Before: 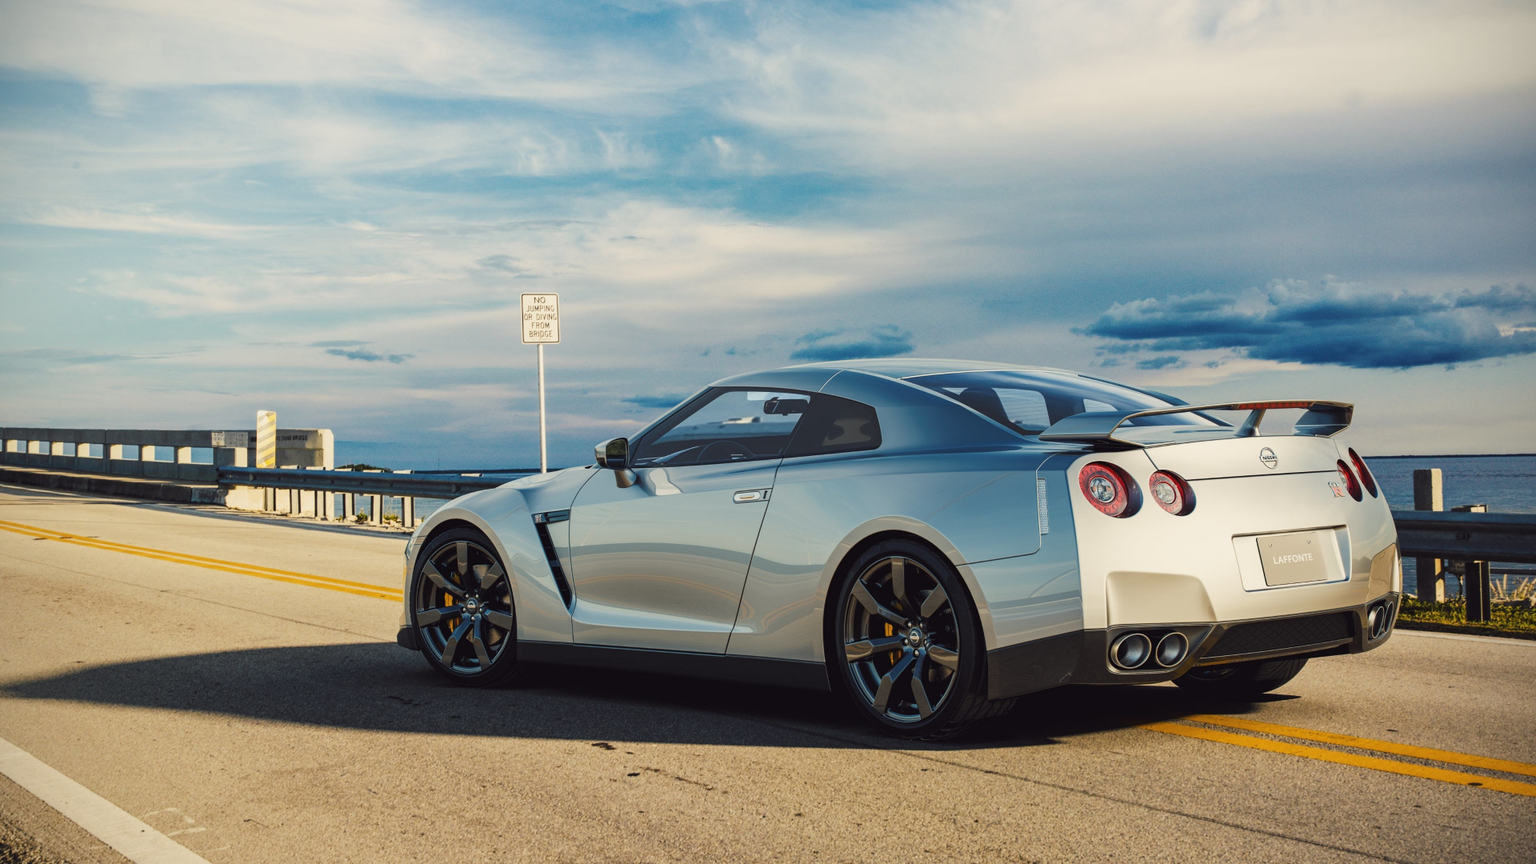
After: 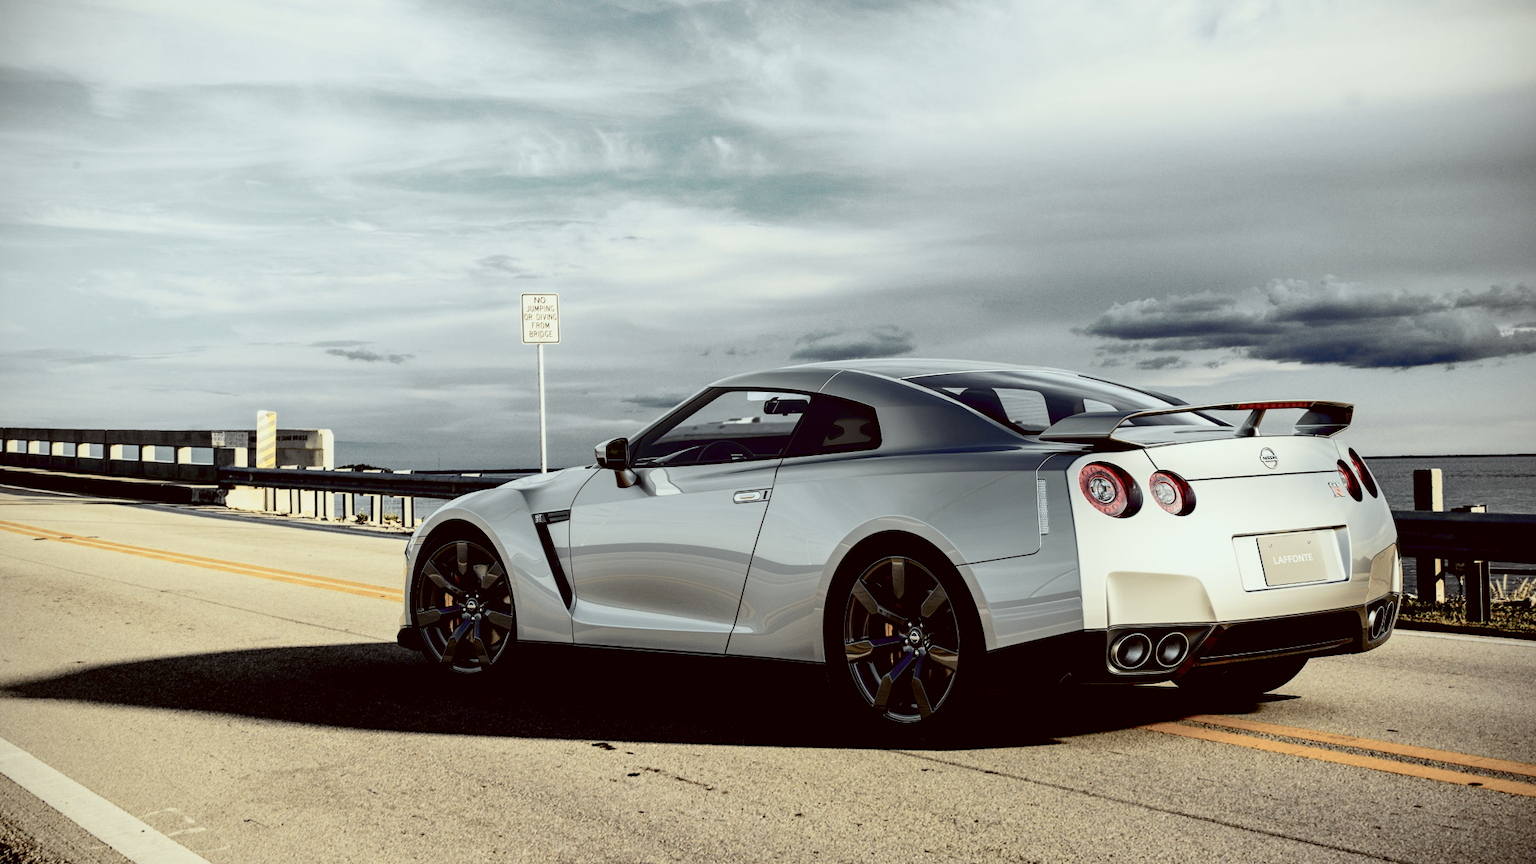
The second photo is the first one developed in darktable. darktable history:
color balance rgb: highlights gain › luminance 14.554%, linear chroma grading › shadows -7.901%, linear chroma grading › global chroma 9.998%, perceptual saturation grading › global saturation -28.398%, perceptual saturation grading › highlights -20.391%, perceptual saturation grading › mid-tones -23.29%, perceptual saturation grading › shadows -23.916%
color correction: highlights a* -4.94, highlights b* -3.8, shadows a* 4.2, shadows b* 4.28
tone curve: curves: ch0 [(0, 0.008) (0.107, 0.083) (0.283, 0.287) (0.461, 0.498) (0.64, 0.691) (0.822, 0.869) (0.998, 0.978)]; ch1 [(0, 0) (0.323, 0.339) (0.438, 0.422) (0.473, 0.487) (0.502, 0.502) (0.527, 0.53) (0.561, 0.583) (0.608, 0.629) (0.669, 0.704) (0.859, 0.899) (1, 1)]; ch2 [(0, 0) (0.33, 0.347) (0.421, 0.456) (0.473, 0.498) (0.502, 0.504) (0.522, 0.524) (0.549, 0.567) (0.585, 0.627) (0.676, 0.724) (1, 1)], color space Lab, independent channels, preserve colors none
exposure: black level correction 0.029, exposure -0.076 EV, compensate highlight preservation false
